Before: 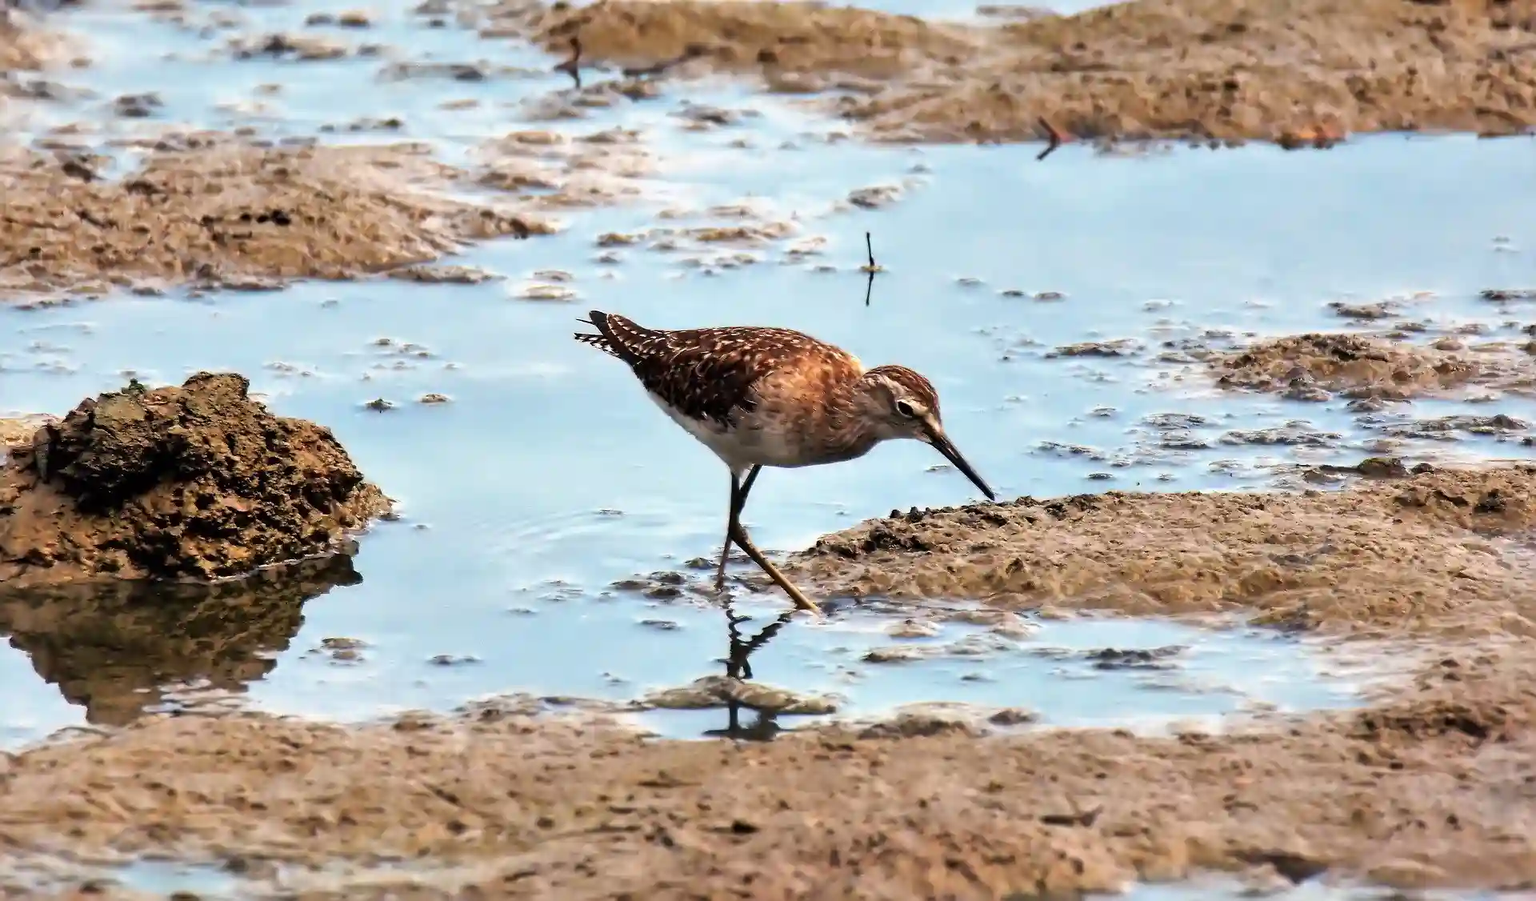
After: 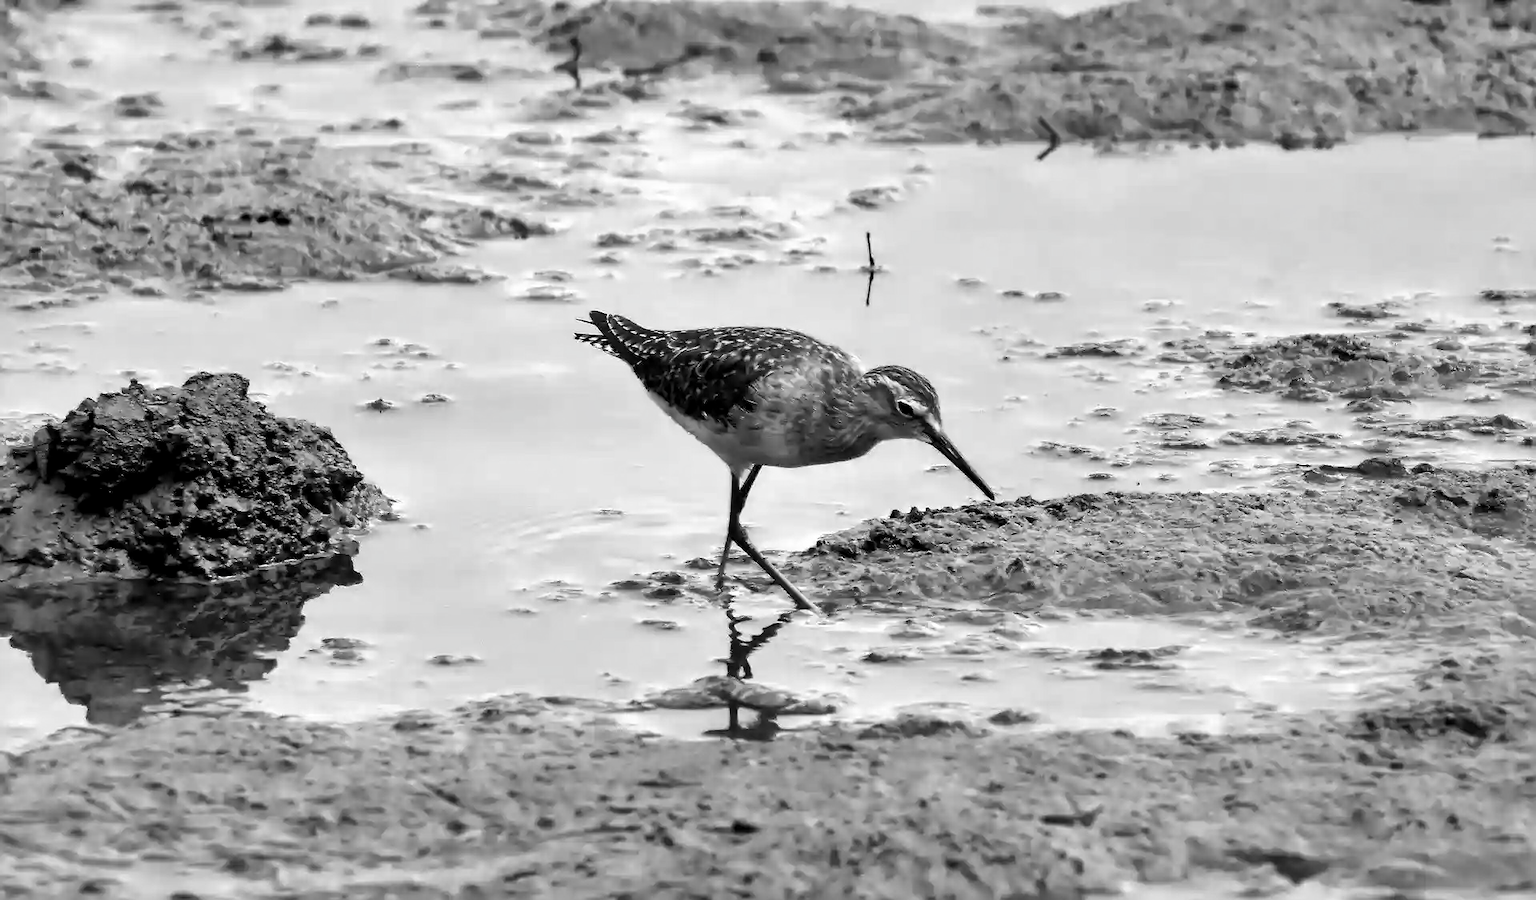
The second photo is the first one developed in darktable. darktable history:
contrast brightness saturation: saturation -0.996
local contrast: highlights 105%, shadows 100%, detail 119%, midtone range 0.2
